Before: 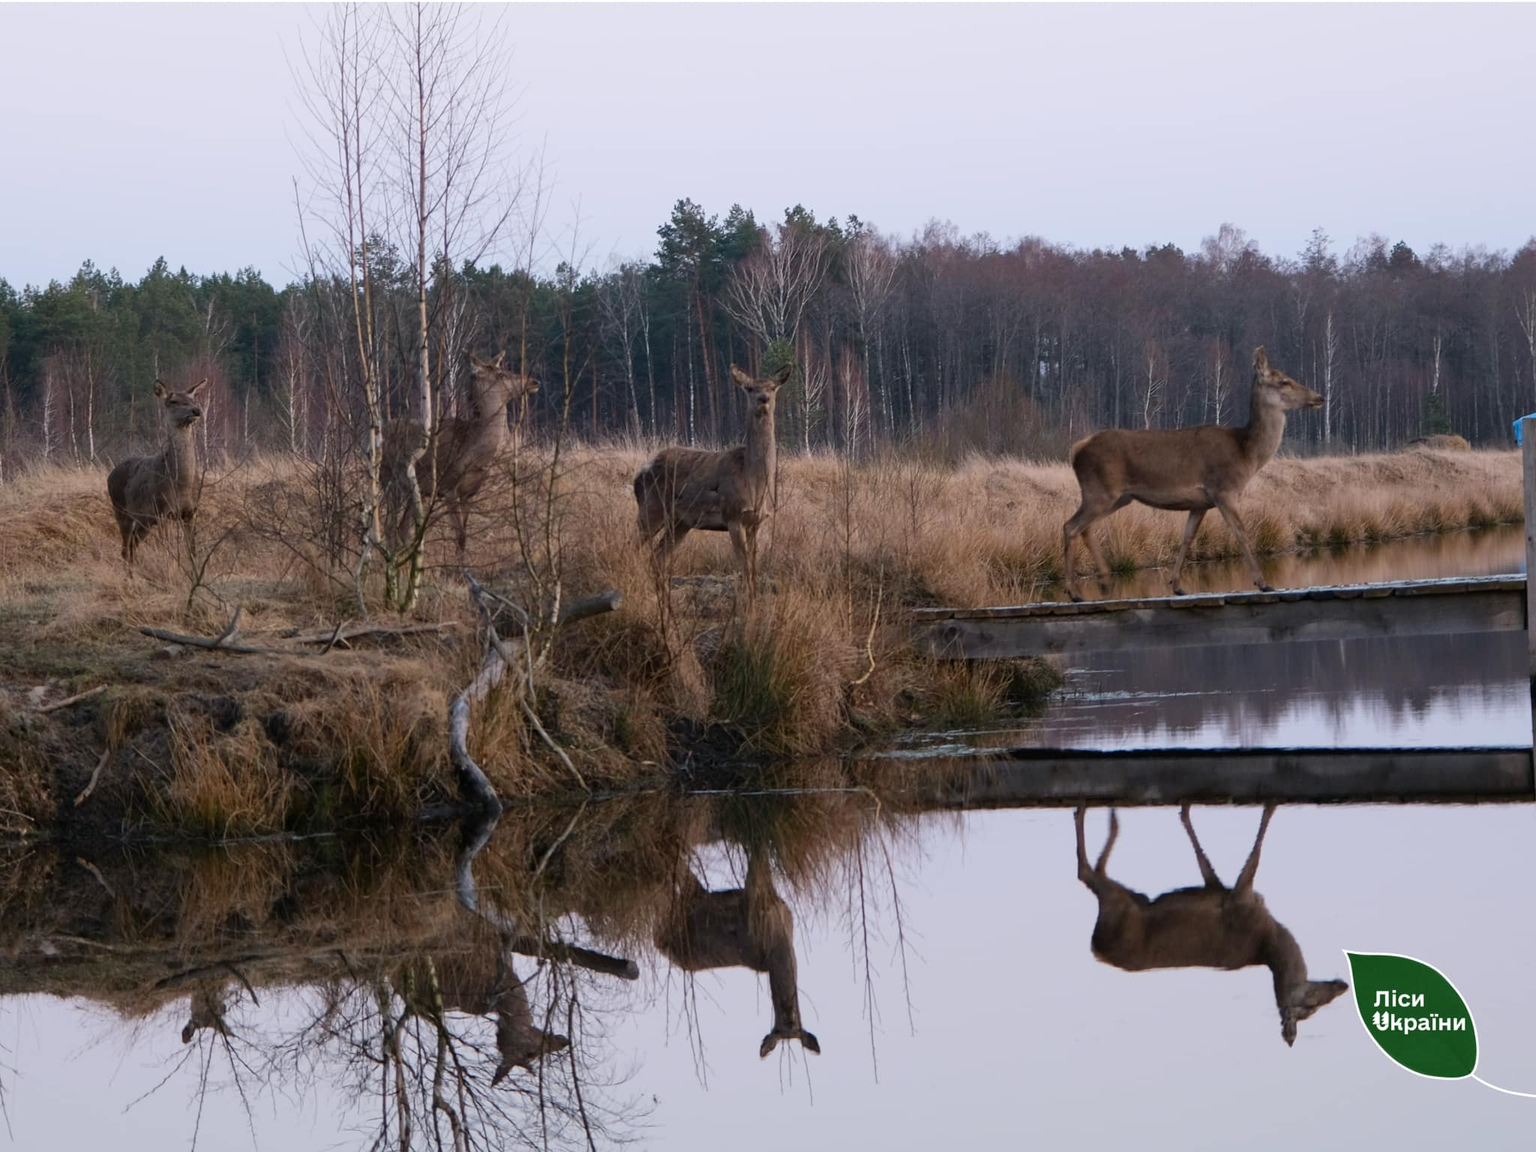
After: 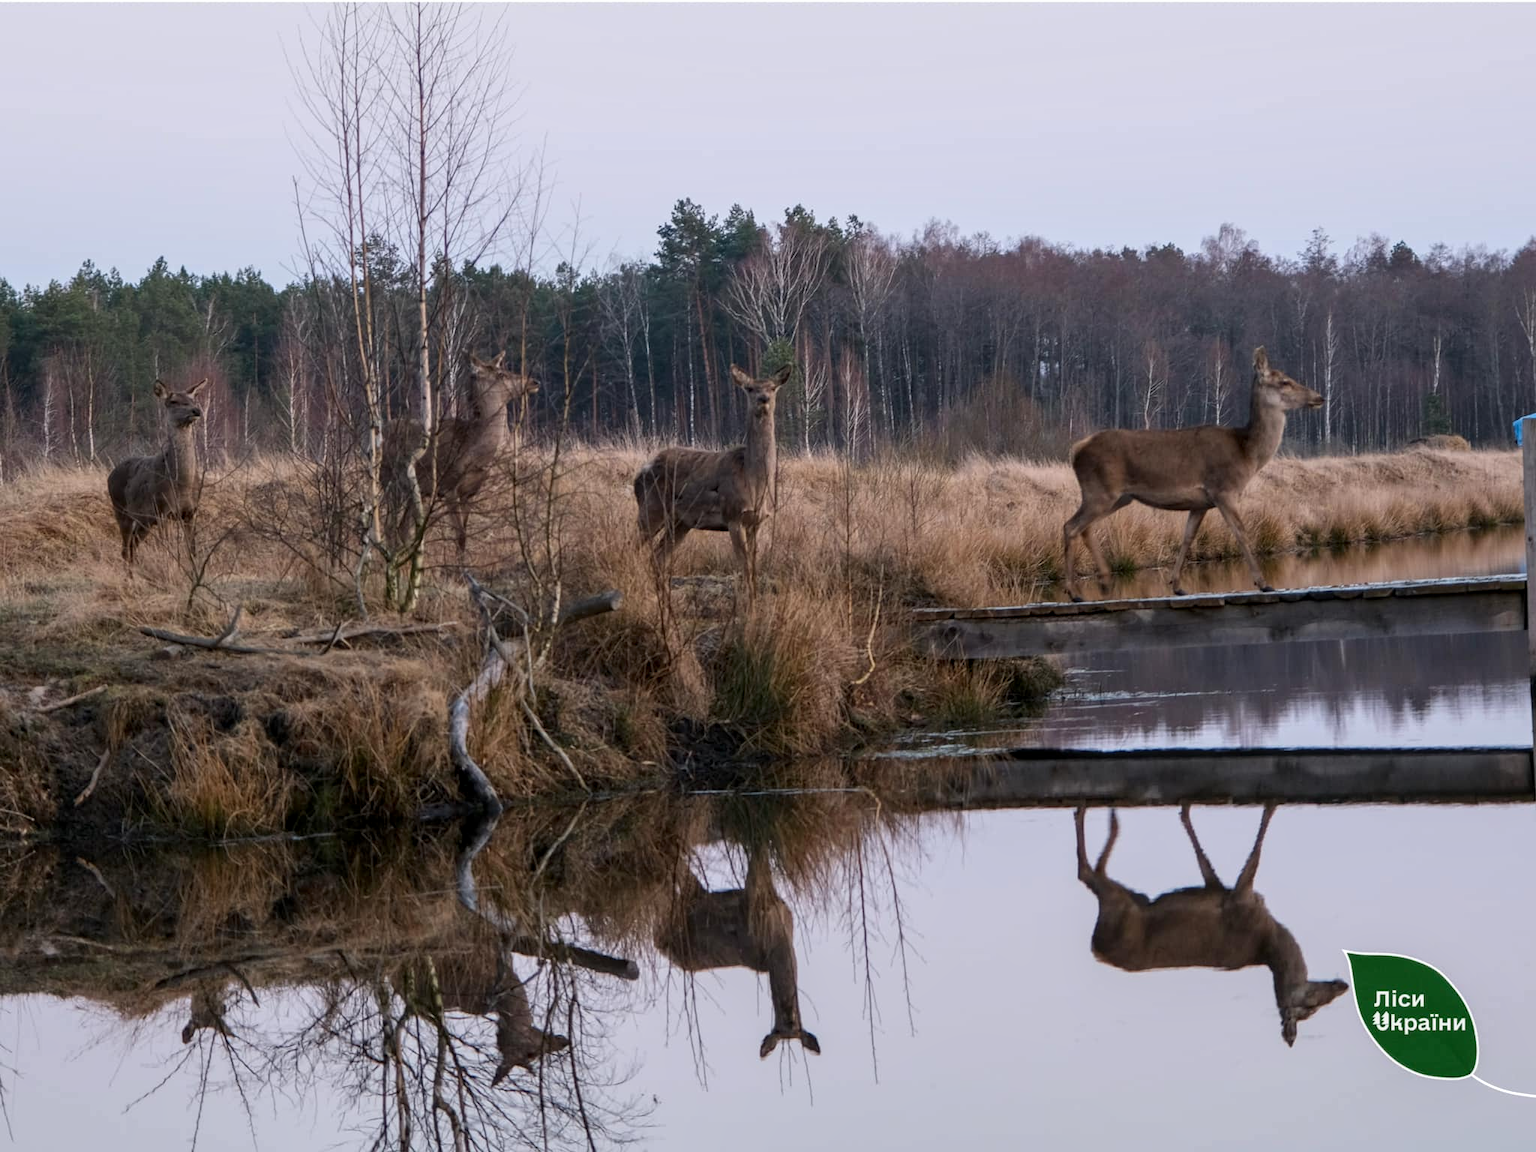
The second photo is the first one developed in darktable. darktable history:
contrast brightness saturation: contrast -0.02, brightness -0.01, saturation 0.03
local contrast: detail 130%
